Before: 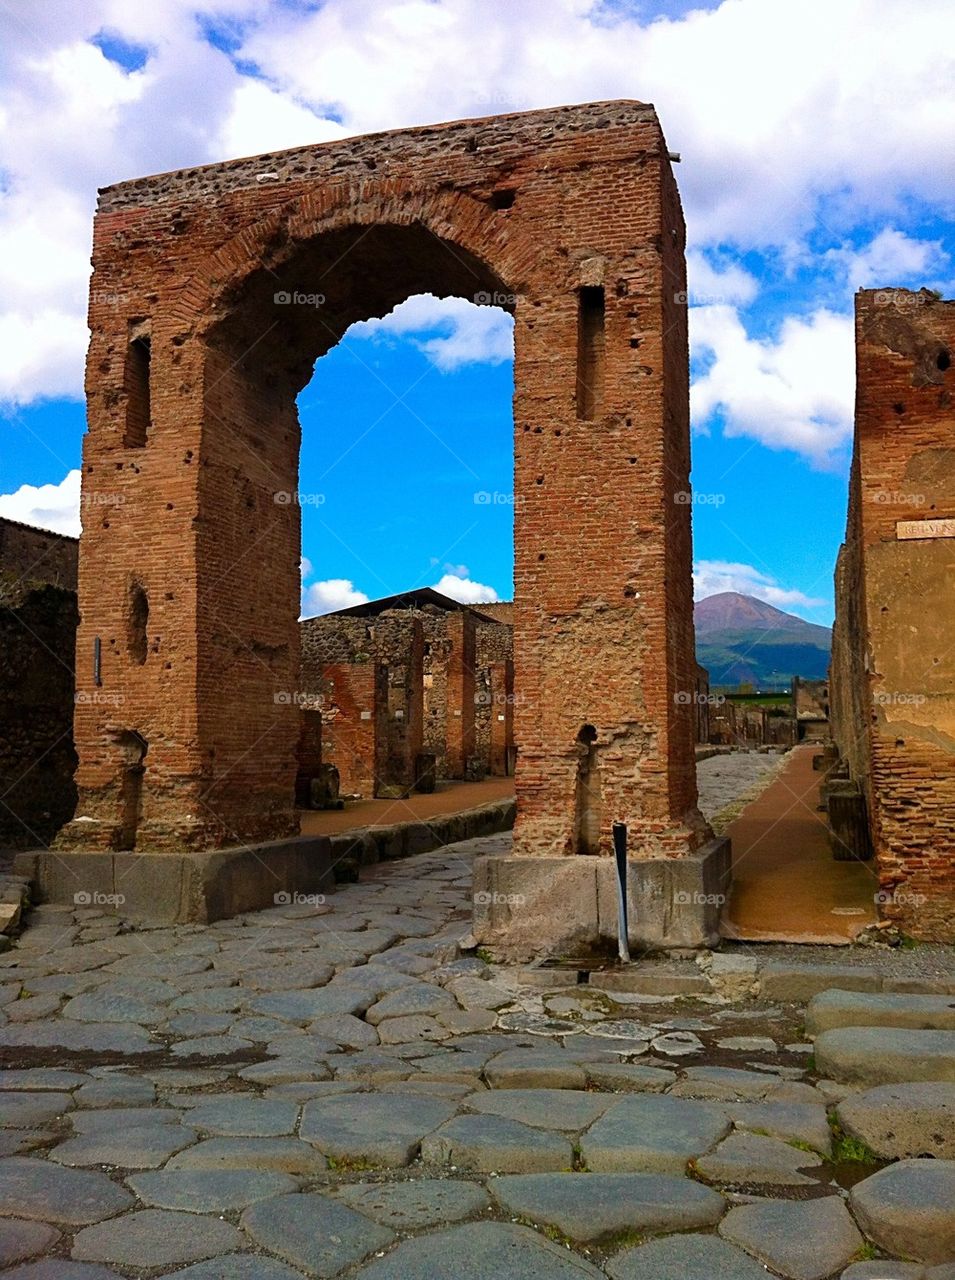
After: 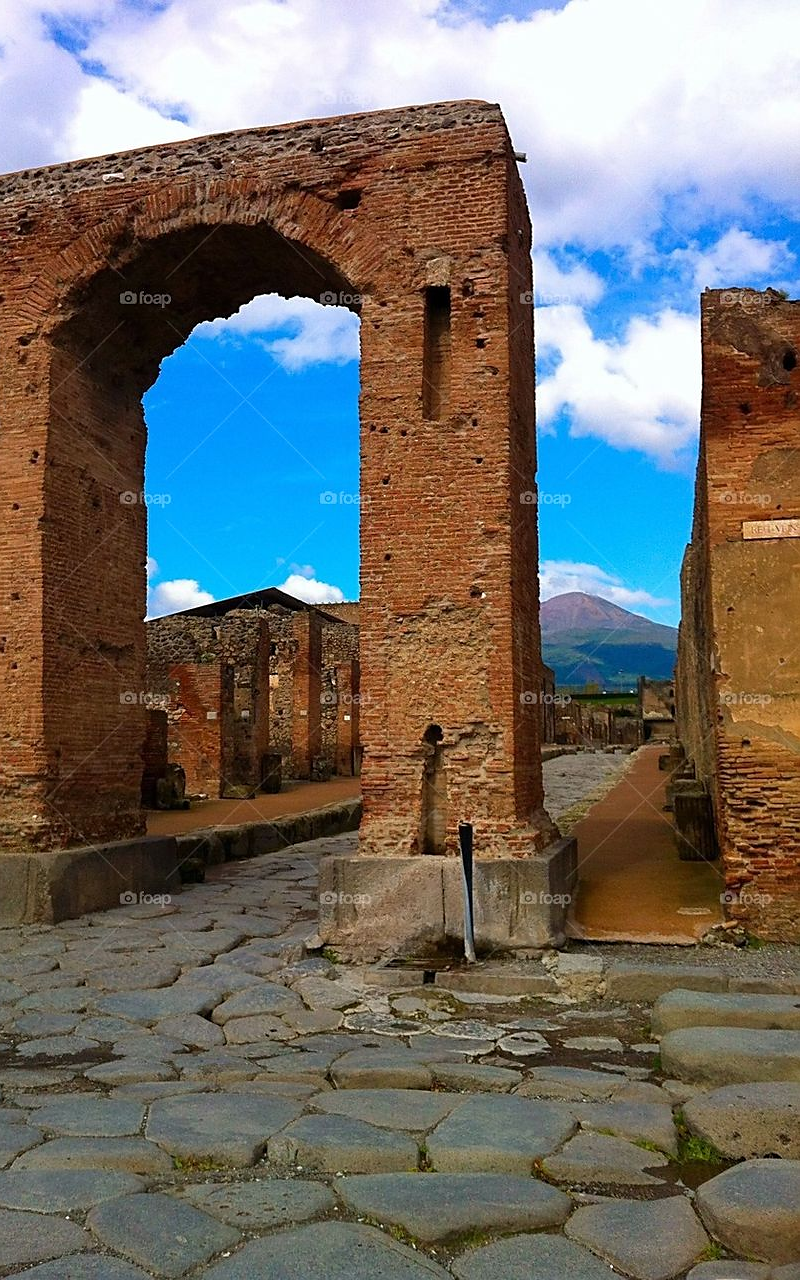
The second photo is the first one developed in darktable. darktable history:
crop: left 16.145%
sharpen: radius 1, threshold 1
